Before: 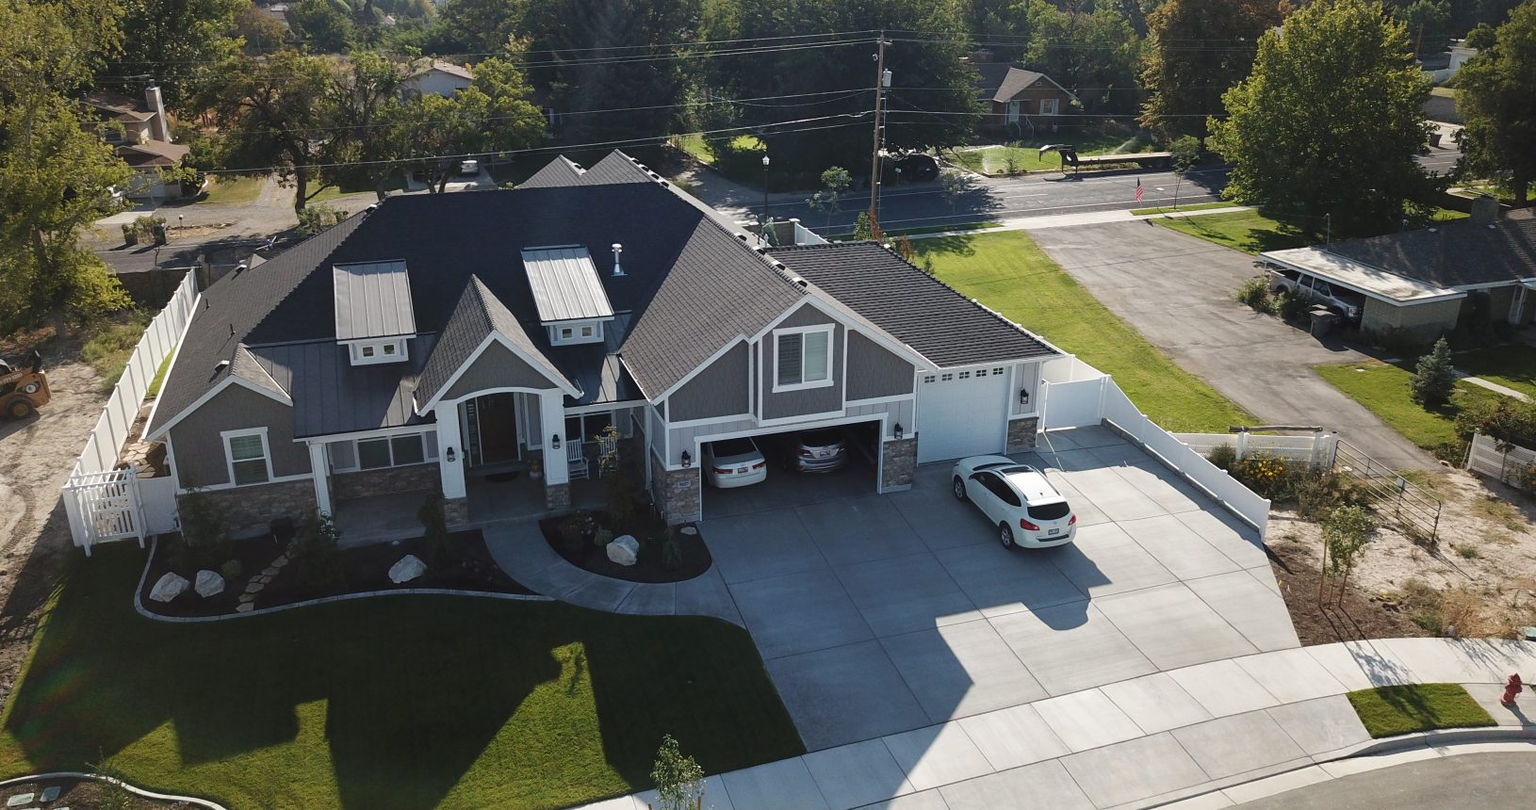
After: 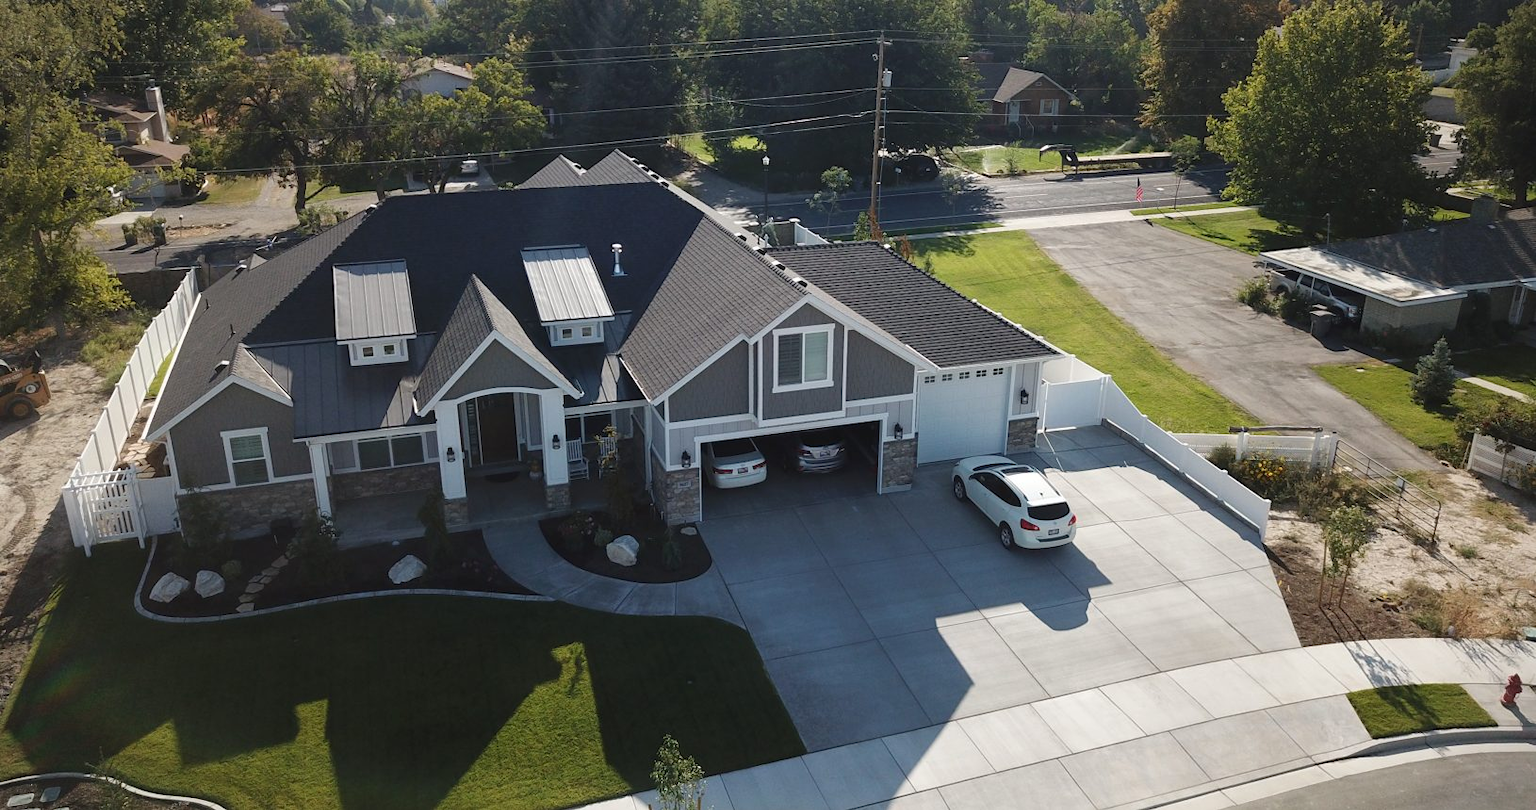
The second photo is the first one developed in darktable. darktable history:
vignetting: fall-off start 100.11%, width/height ratio 1.325, unbound false
